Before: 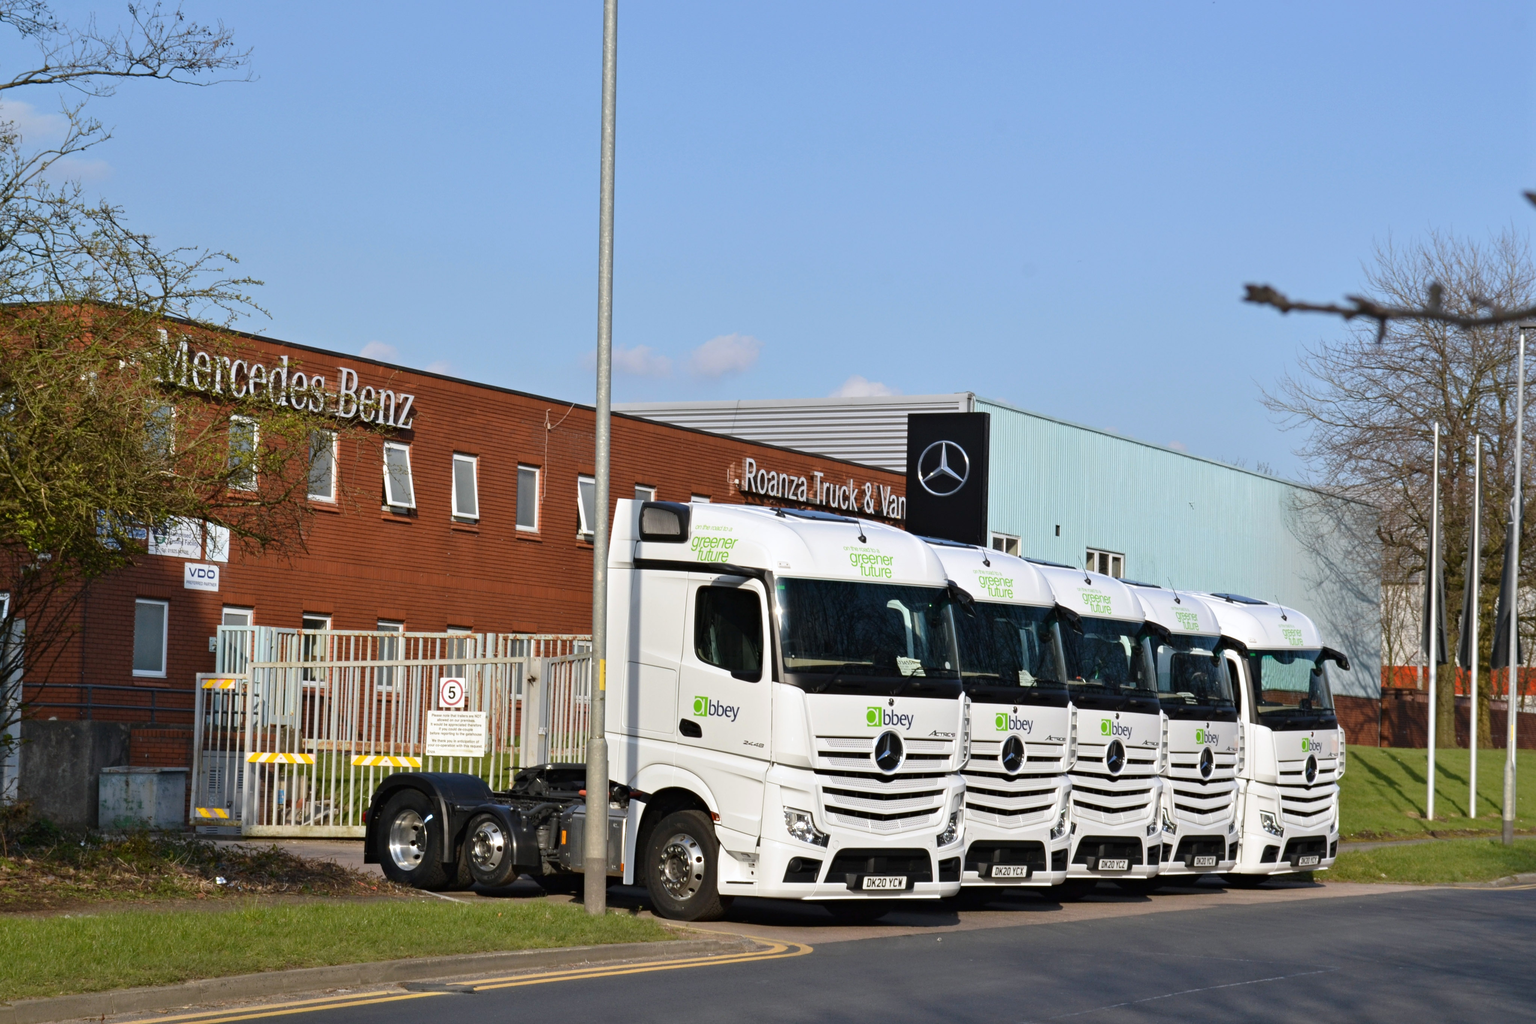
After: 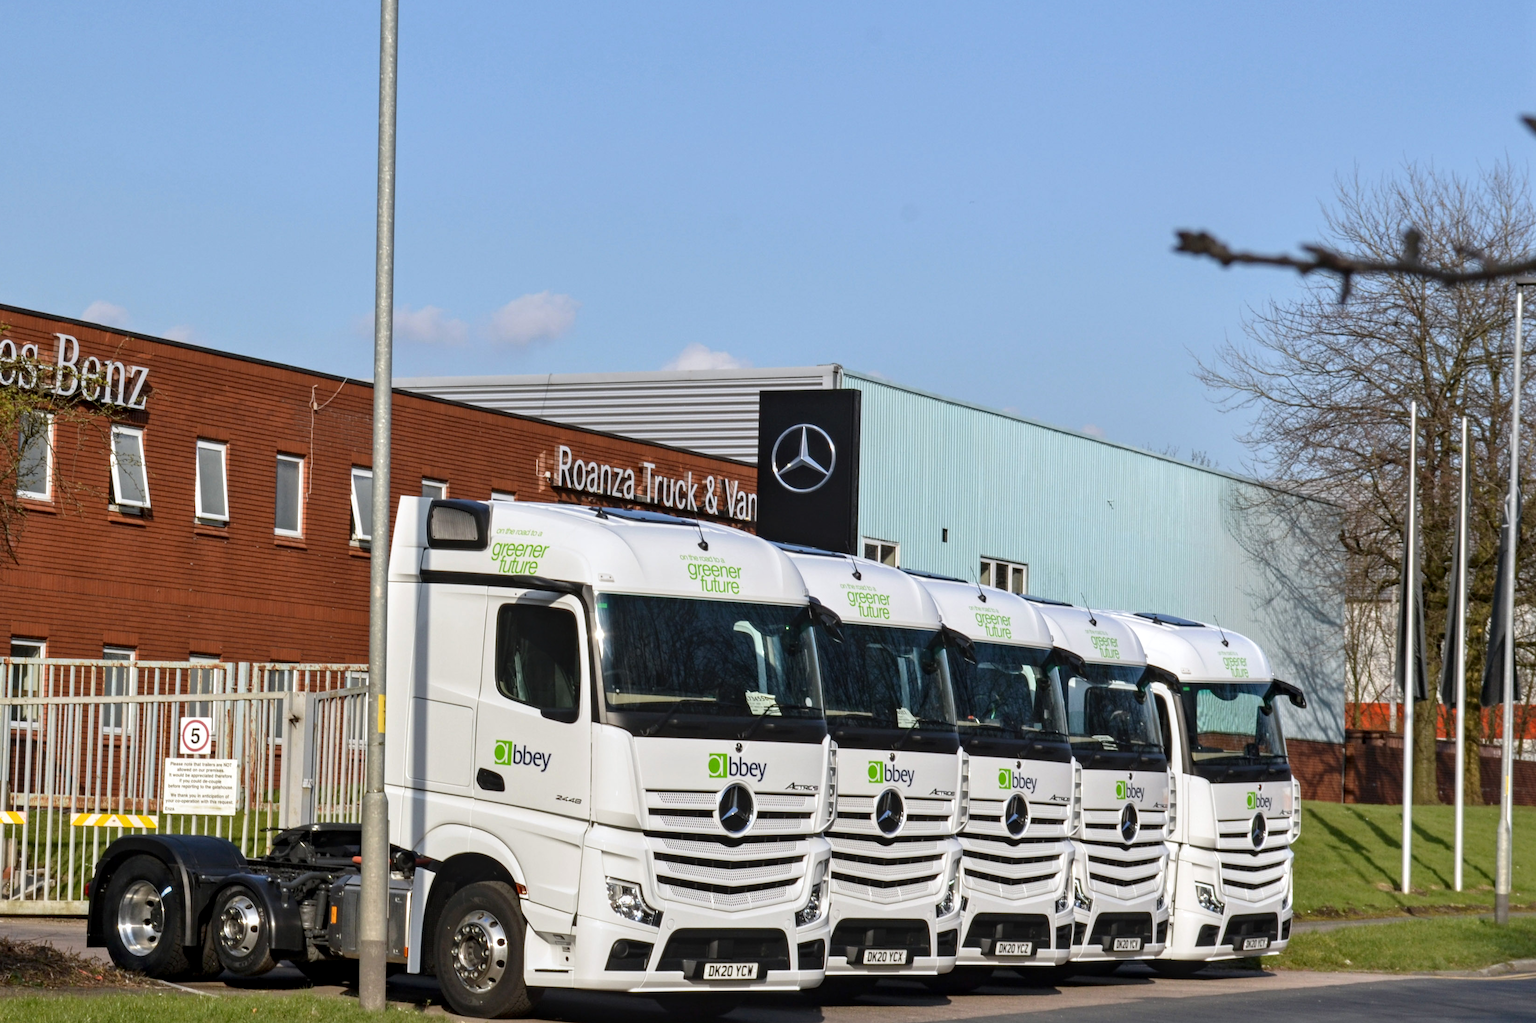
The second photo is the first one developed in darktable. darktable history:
white balance: red 1, blue 1
crop: left 19.159%, top 9.58%, bottom 9.58%
local contrast: detail 130%
